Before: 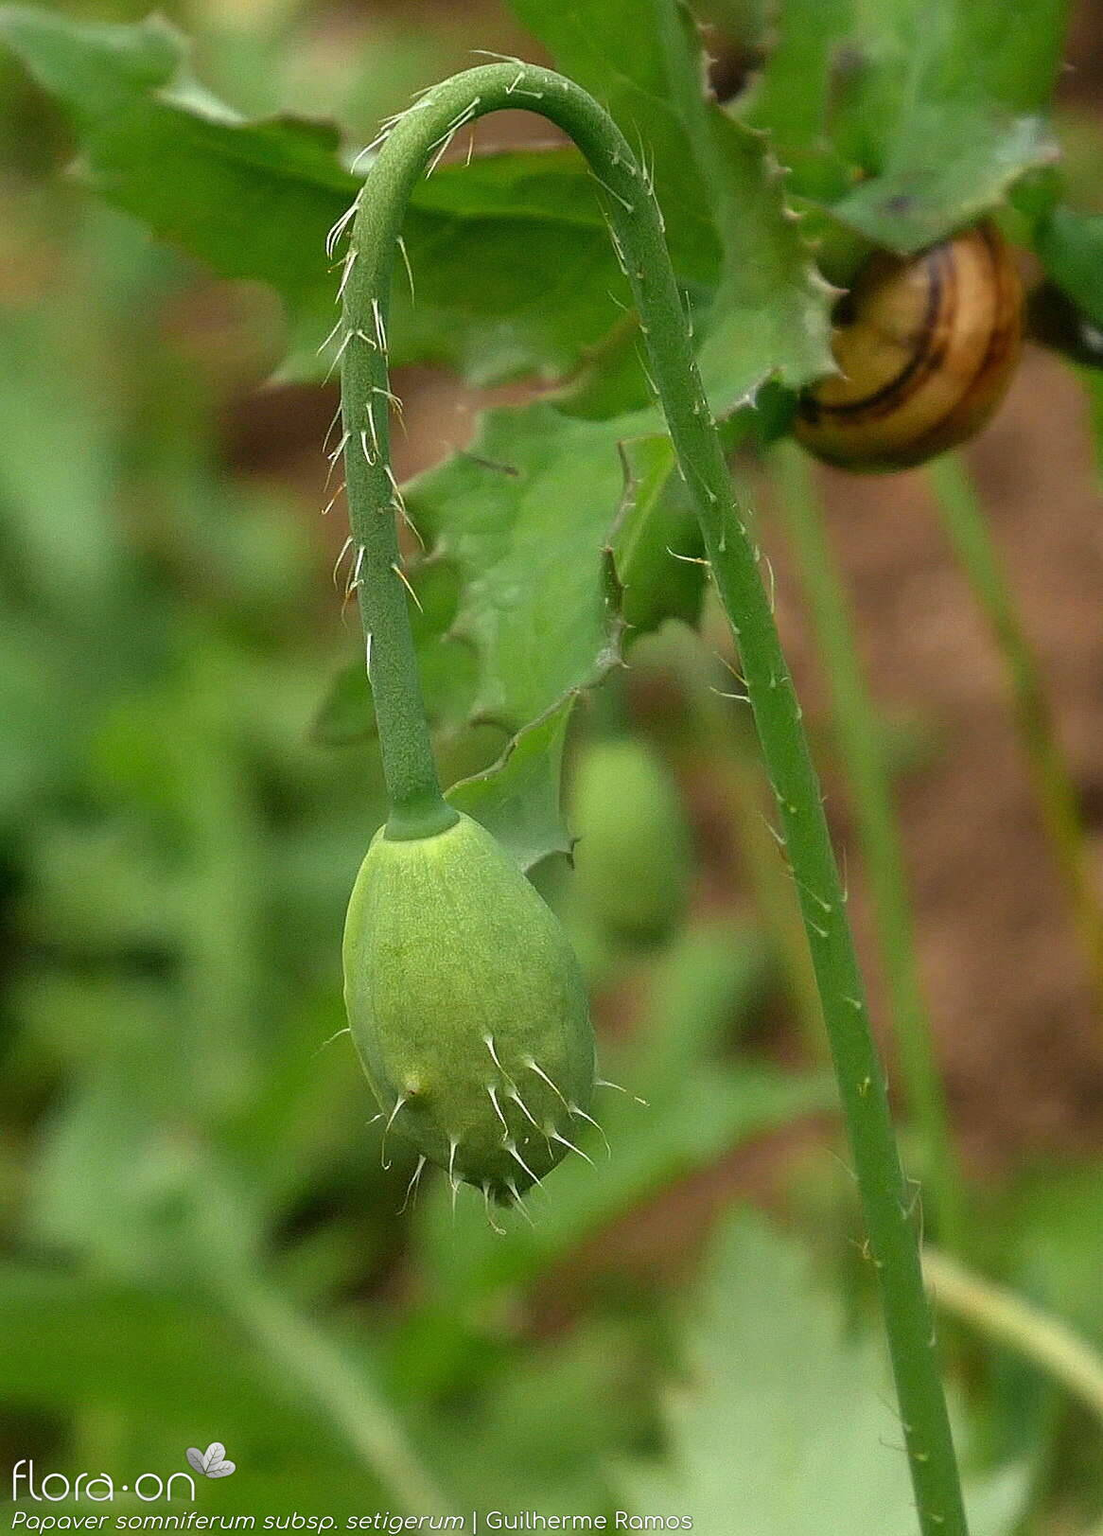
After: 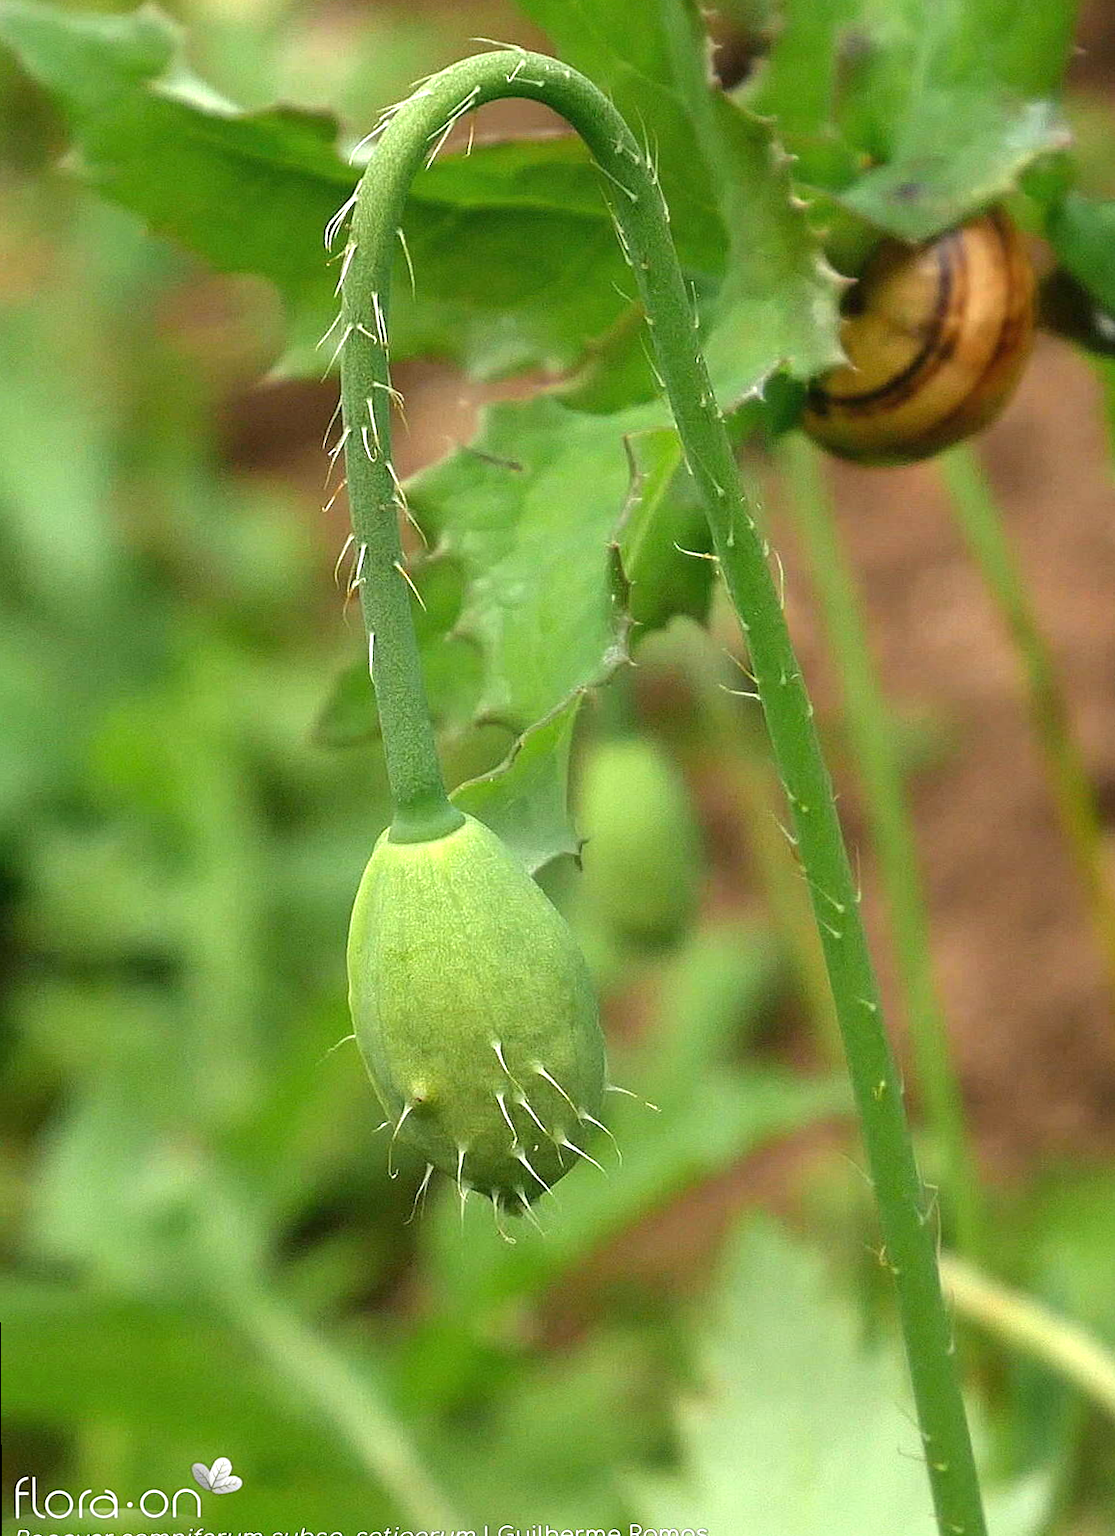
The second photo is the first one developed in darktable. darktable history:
rotate and perspective: rotation -0.45°, automatic cropping original format, crop left 0.008, crop right 0.992, crop top 0.012, crop bottom 0.988
exposure: black level correction 0, exposure 0.7 EV, compensate exposure bias true, compensate highlight preservation false
